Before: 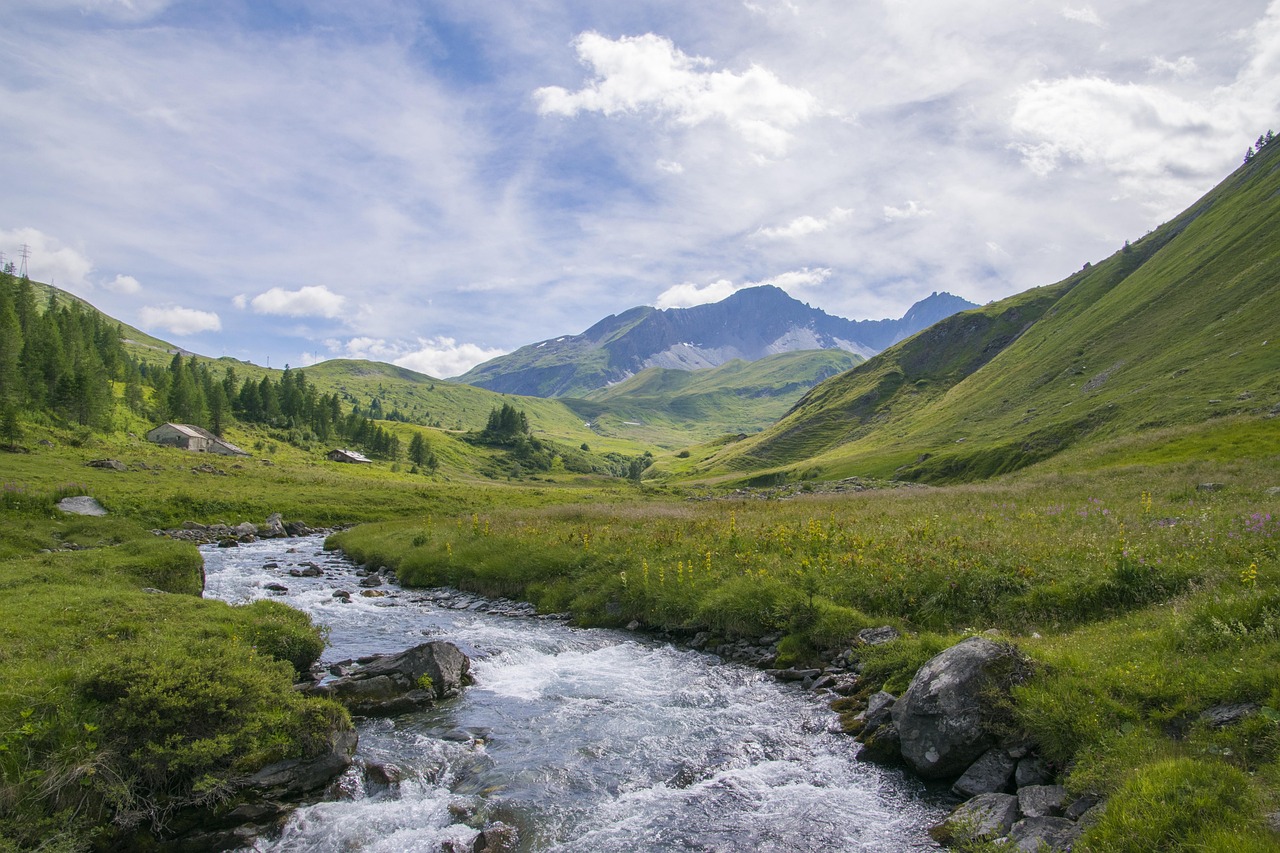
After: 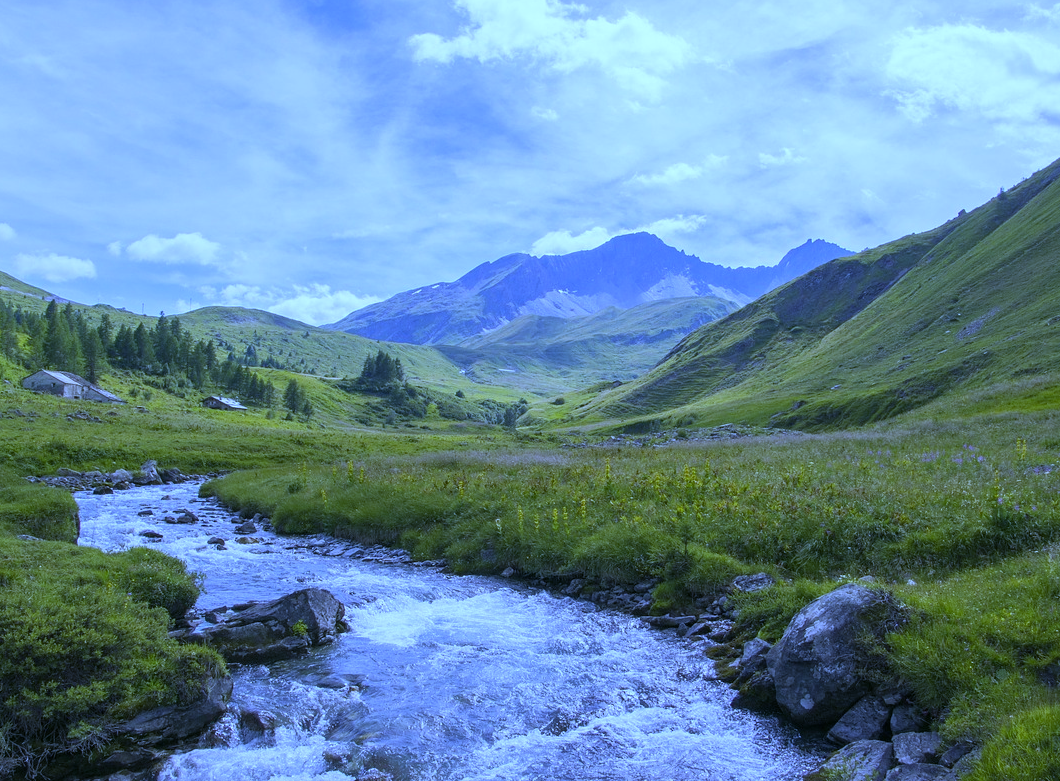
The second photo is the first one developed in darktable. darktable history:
white balance: red 0.766, blue 1.537
crop: left 9.807%, top 6.259%, right 7.334%, bottom 2.177%
